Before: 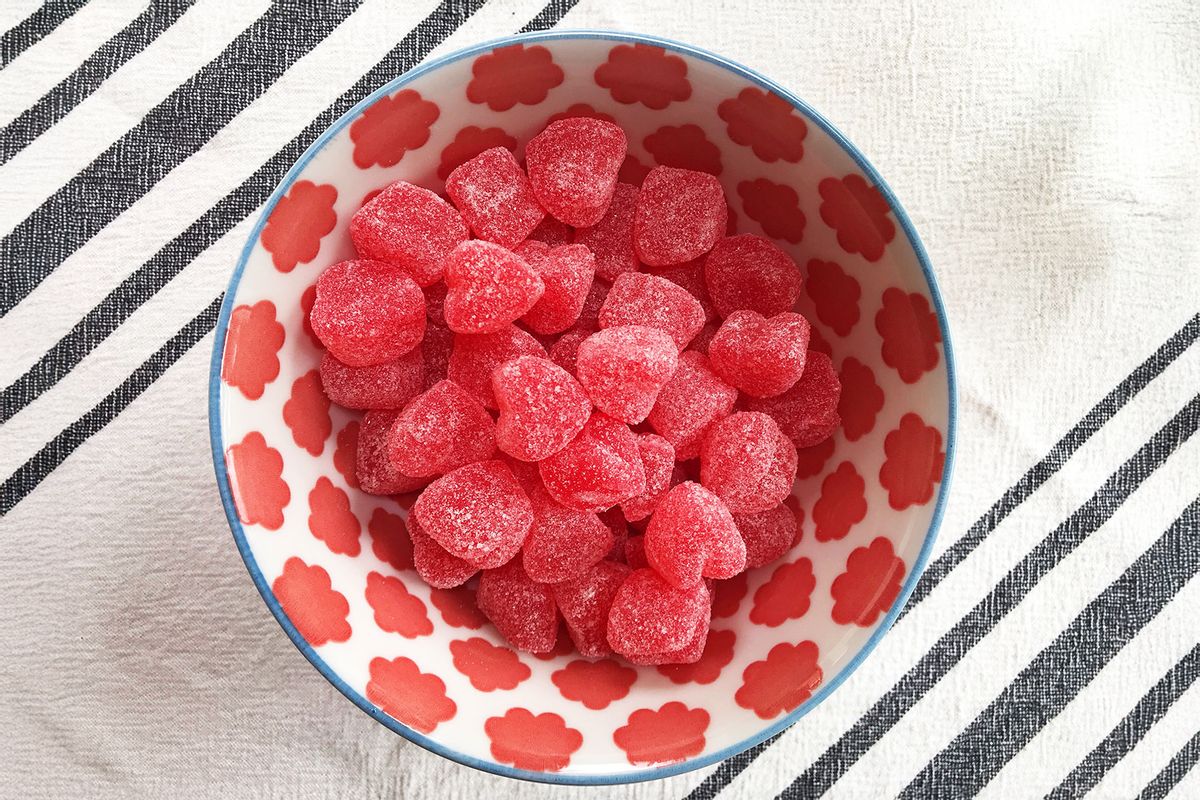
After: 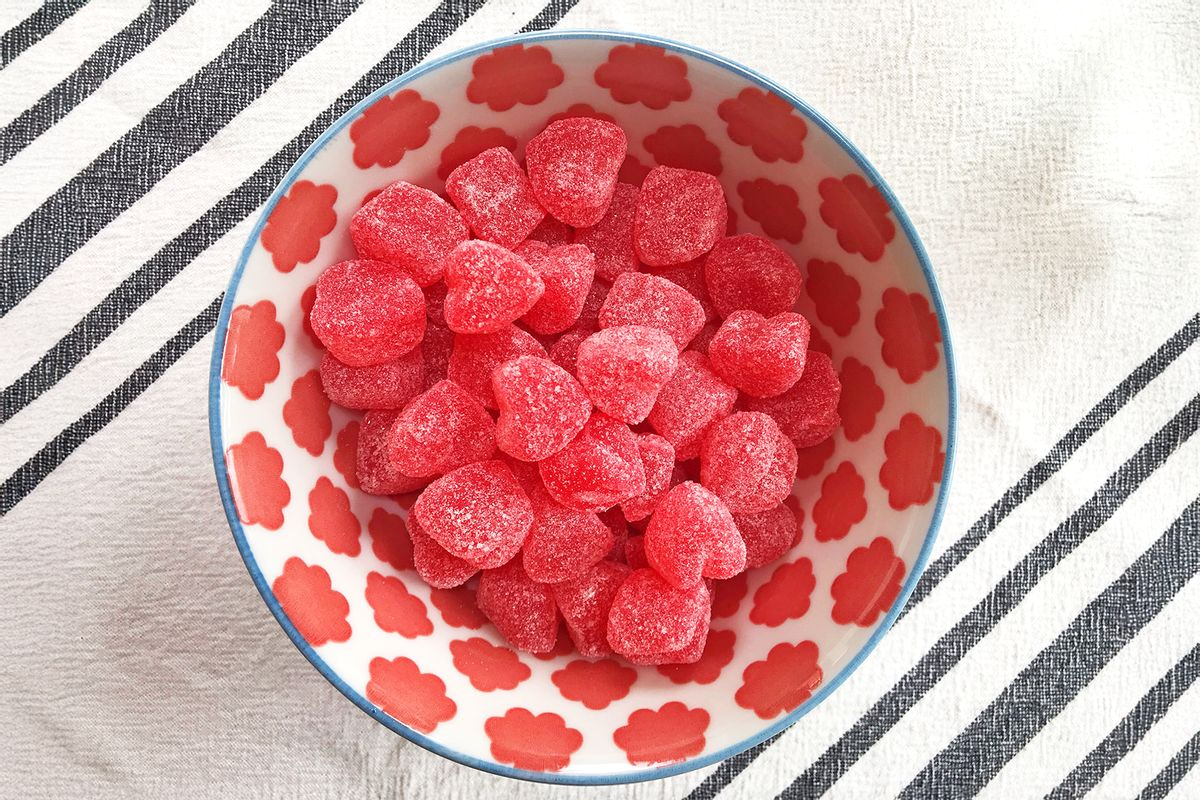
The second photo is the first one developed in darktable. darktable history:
tone equalizer: -8 EV 0.005 EV, -7 EV -0.014 EV, -6 EV 0.017 EV, -5 EV 0.048 EV, -4 EV 0.248 EV, -3 EV 0.677 EV, -2 EV 0.577 EV, -1 EV 0.175 EV, +0 EV 0.038 EV
